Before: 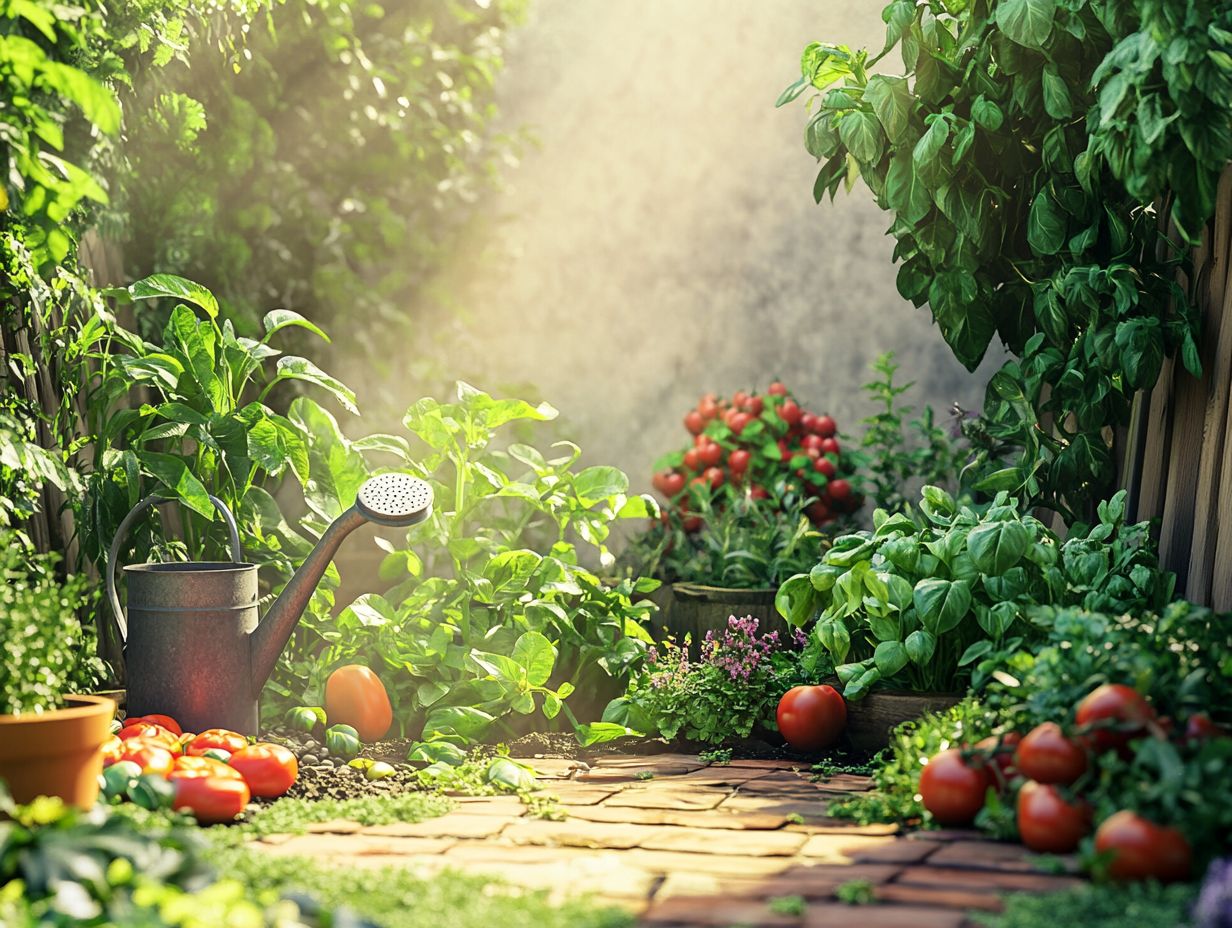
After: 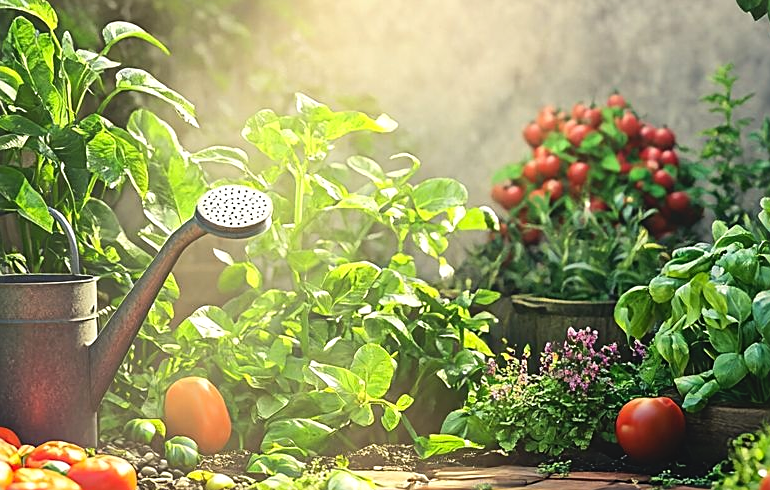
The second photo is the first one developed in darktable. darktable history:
local contrast: highlights 70%, shadows 67%, detail 81%, midtone range 0.329
crop: left 13.071%, top 31.095%, right 24.418%, bottom 16.061%
exposure: compensate exposure bias true, compensate highlight preservation false
tone equalizer: -8 EV -0.397 EV, -7 EV -0.358 EV, -6 EV -0.296 EV, -5 EV -0.191 EV, -3 EV 0.197 EV, -2 EV 0.322 EV, -1 EV 0.387 EV, +0 EV 0.437 EV, edges refinement/feathering 500, mask exposure compensation -1.57 EV, preserve details no
sharpen: on, module defaults
